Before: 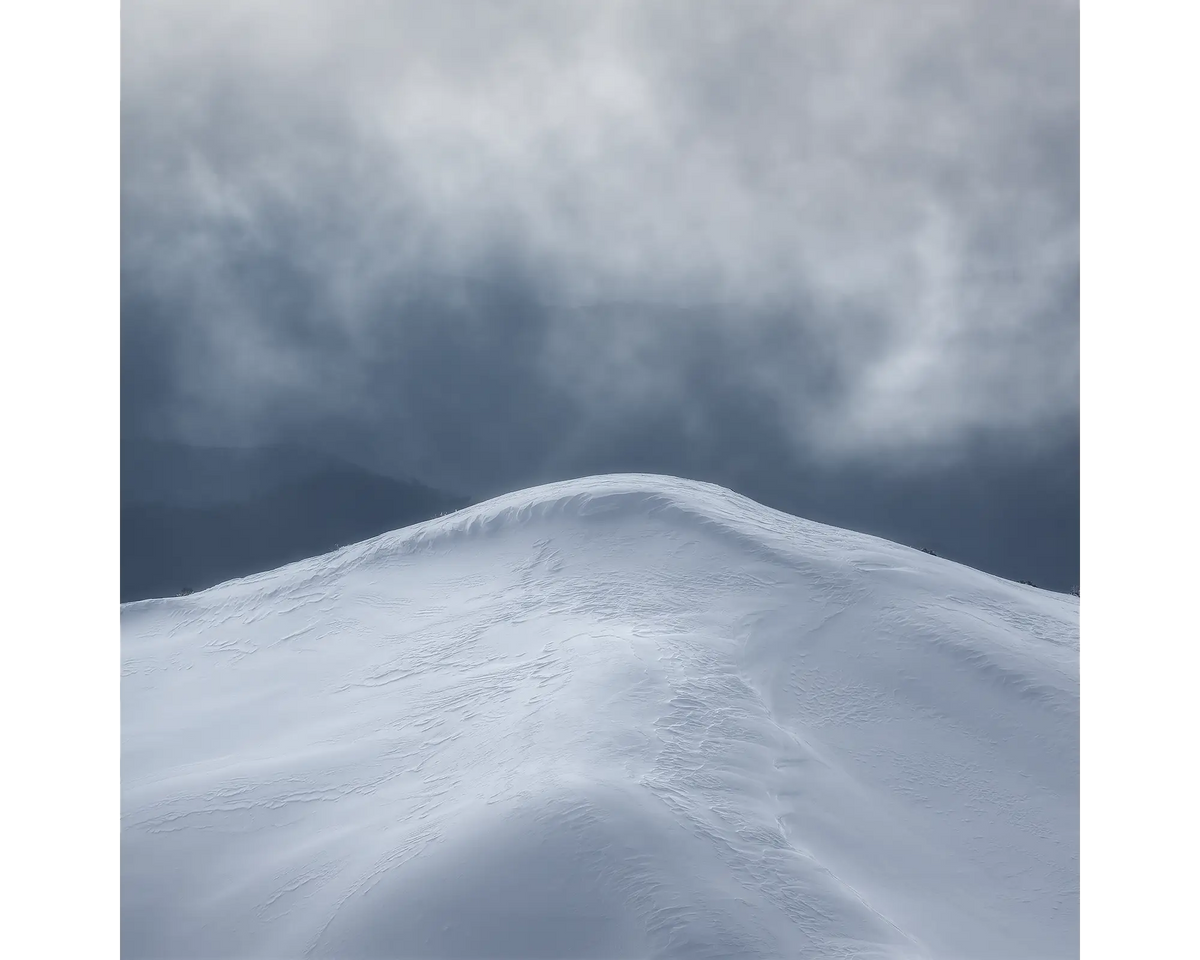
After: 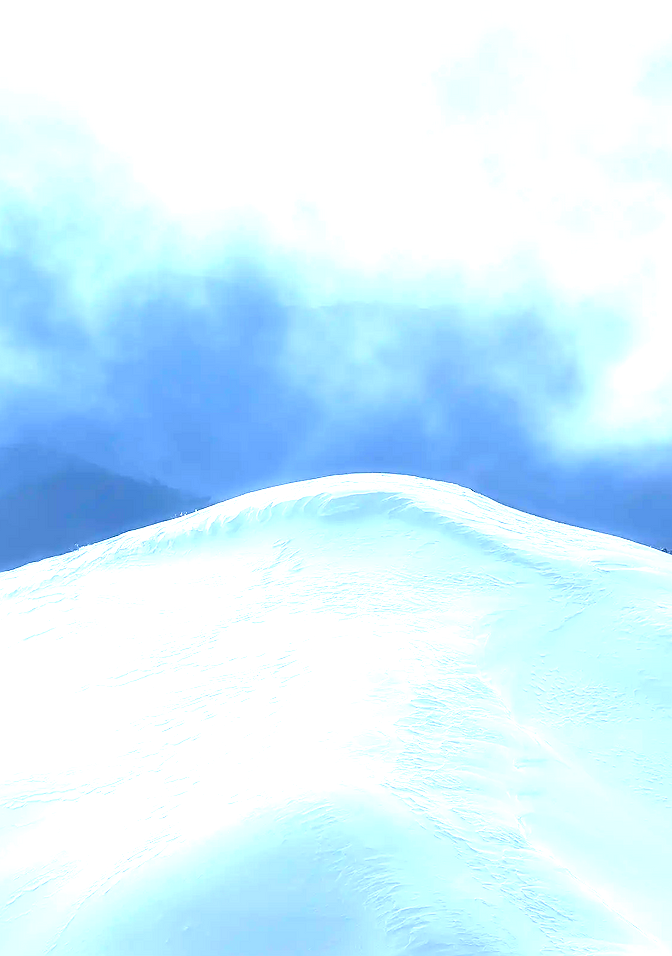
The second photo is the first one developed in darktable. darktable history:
exposure: black level correction 0, exposure 1.75 EV, compensate exposure bias true, compensate highlight preservation false
color balance rgb: linear chroma grading › global chroma 15%, perceptual saturation grading › global saturation 30%
crop: left 21.674%, right 22.086%
white balance: red 0.926, green 1.003, blue 1.133
sharpen: on, module defaults
